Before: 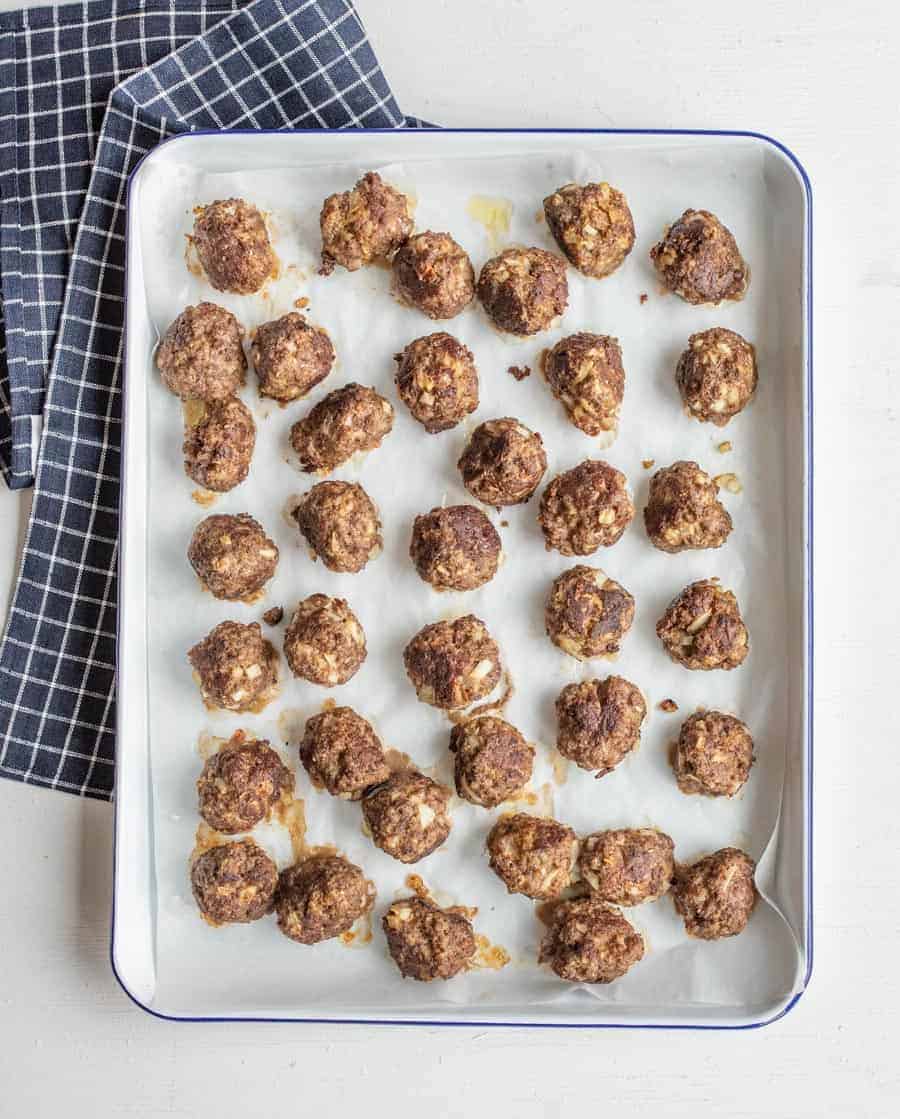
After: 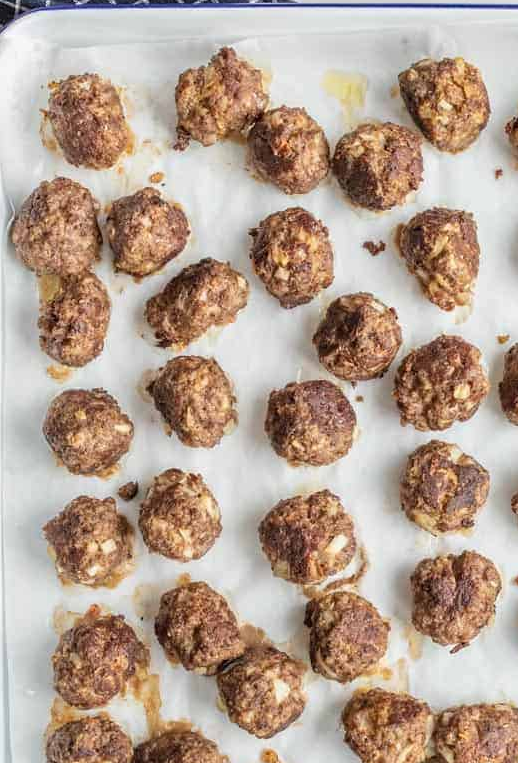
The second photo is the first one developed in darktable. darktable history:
crop: left 16.183%, top 11.23%, right 26.2%, bottom 20.561%
